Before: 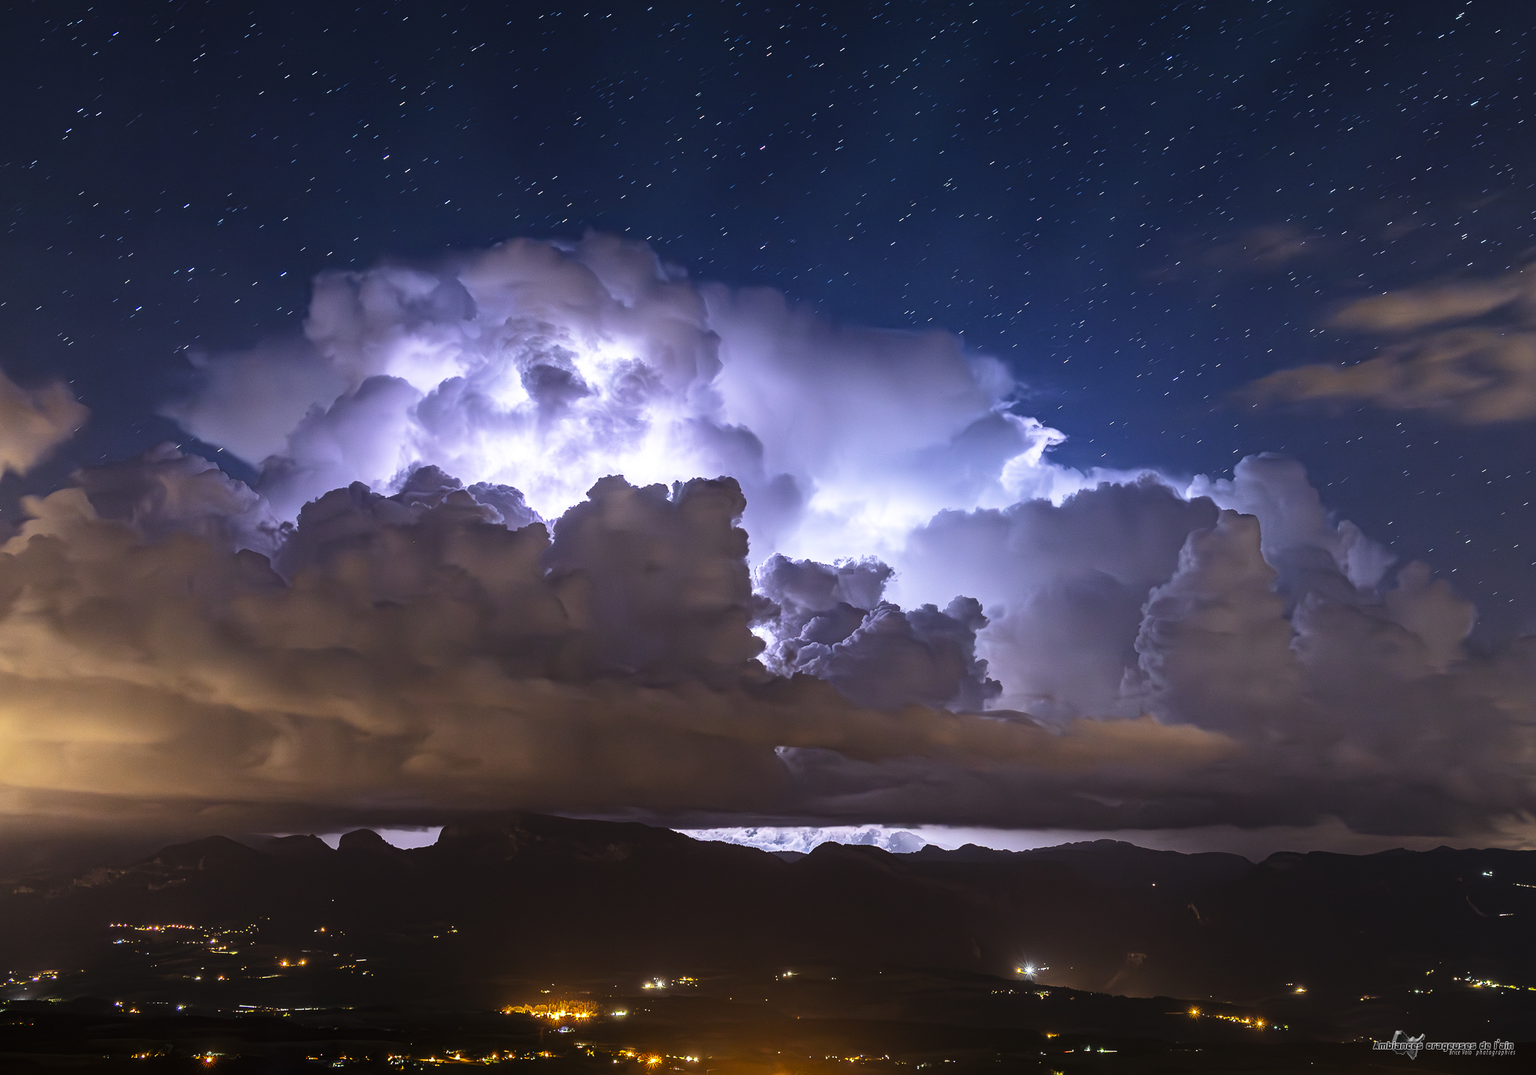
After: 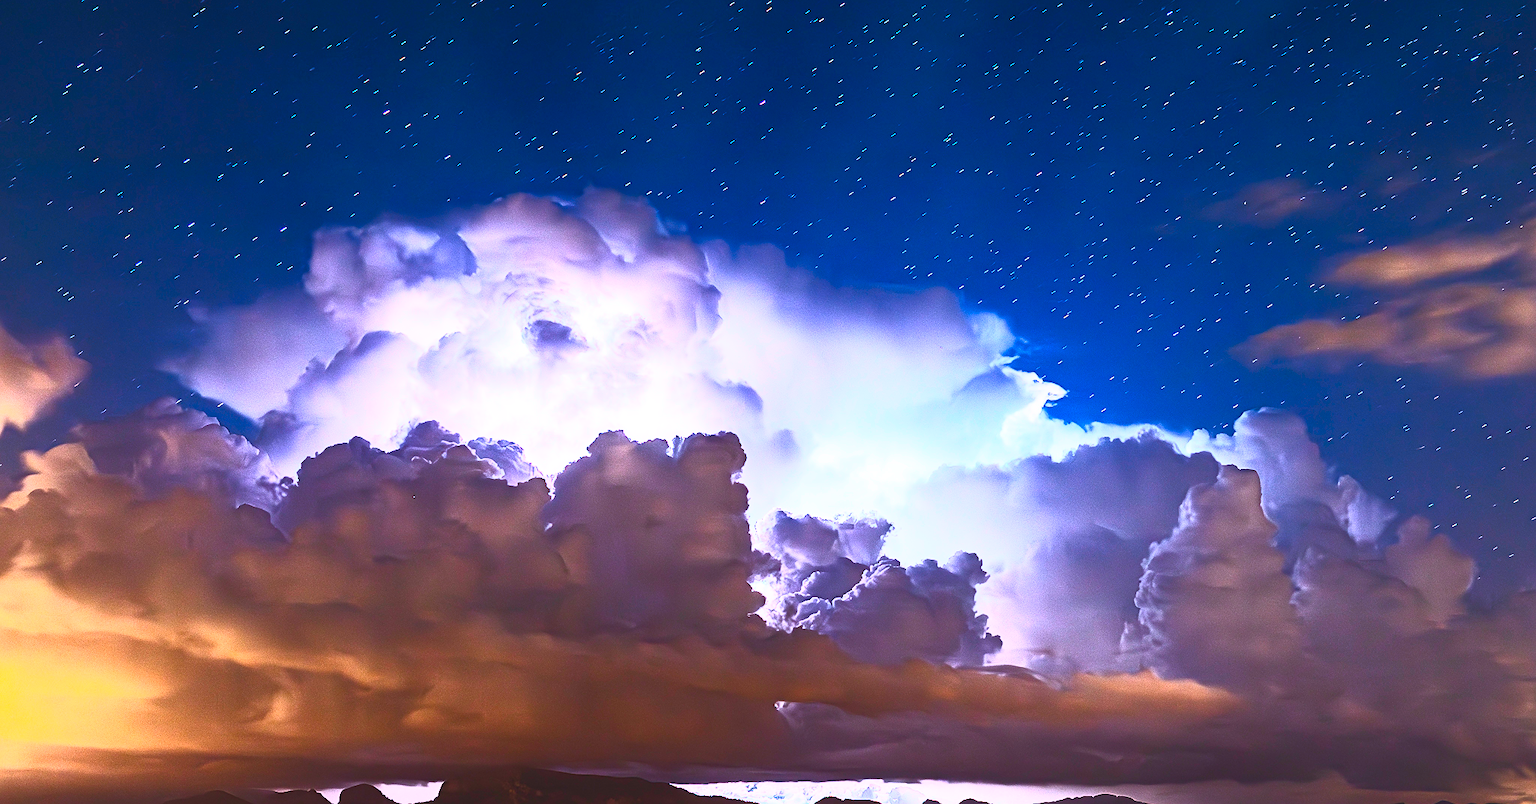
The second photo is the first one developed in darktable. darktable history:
sharpen: on, module defaults
crop: top 4.195%, bottom 20.959%
contrast brightness saturation: contrast 0.984, brightness 0.996, saturation 0.992
